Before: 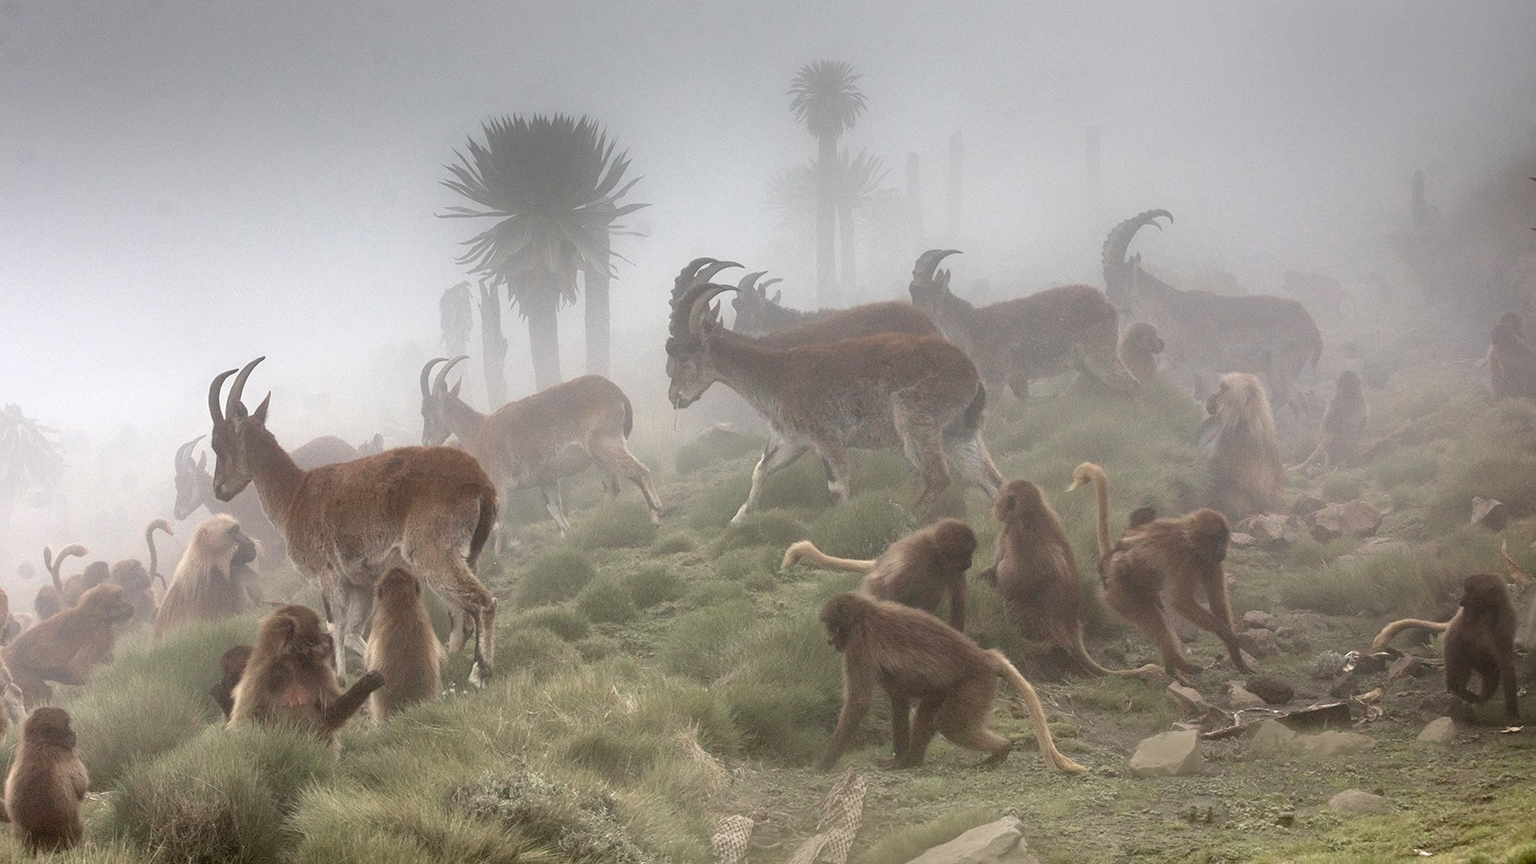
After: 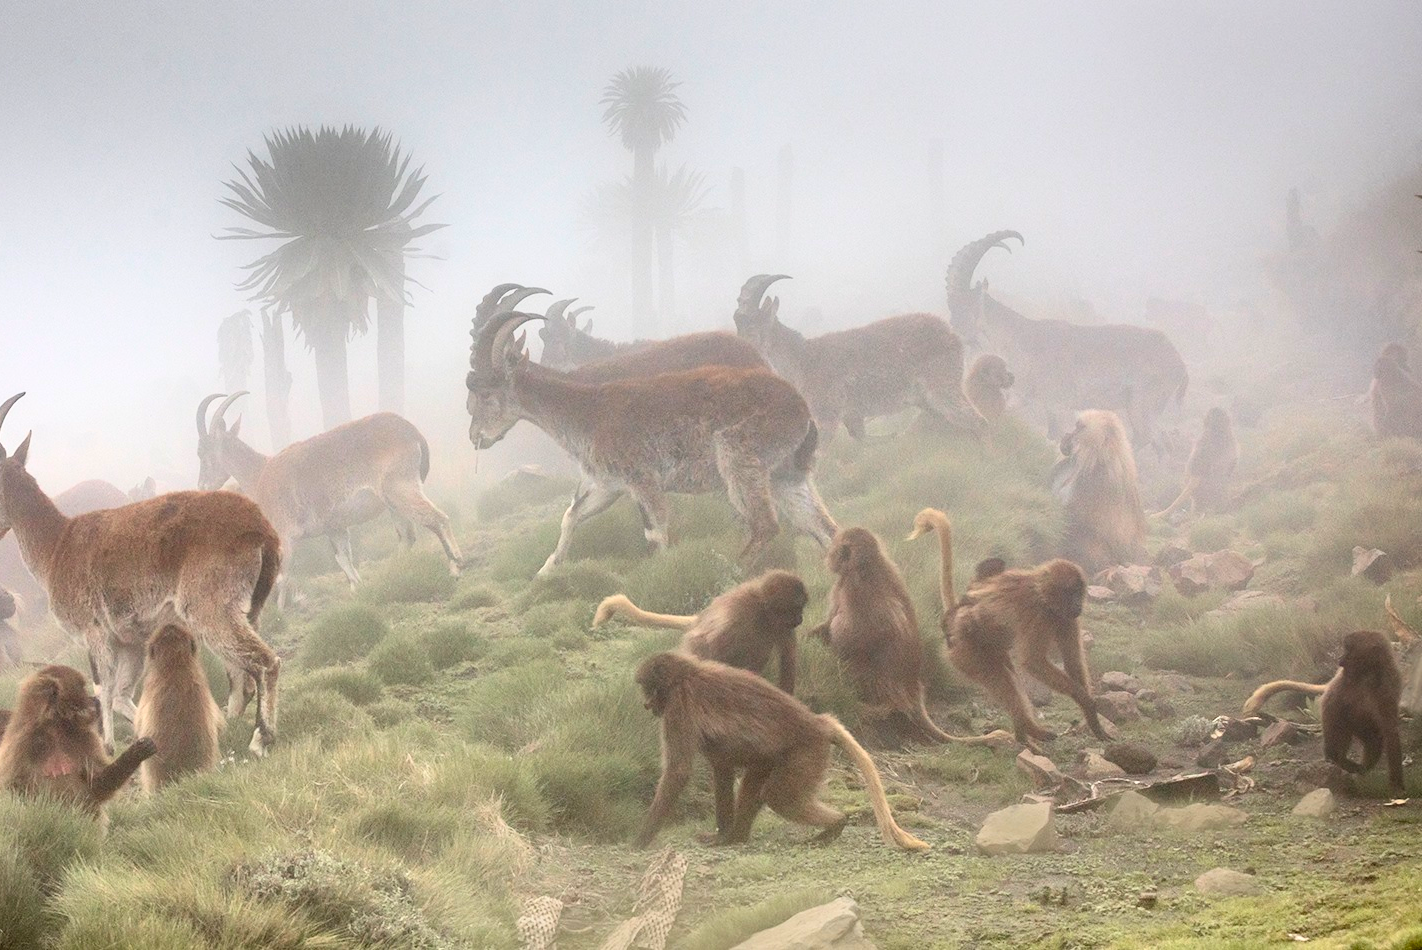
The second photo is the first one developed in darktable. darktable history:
contrast brightness saturation: contrast 0.236, brightness 0.249, saturation 0.389
crop: left 15.804%
